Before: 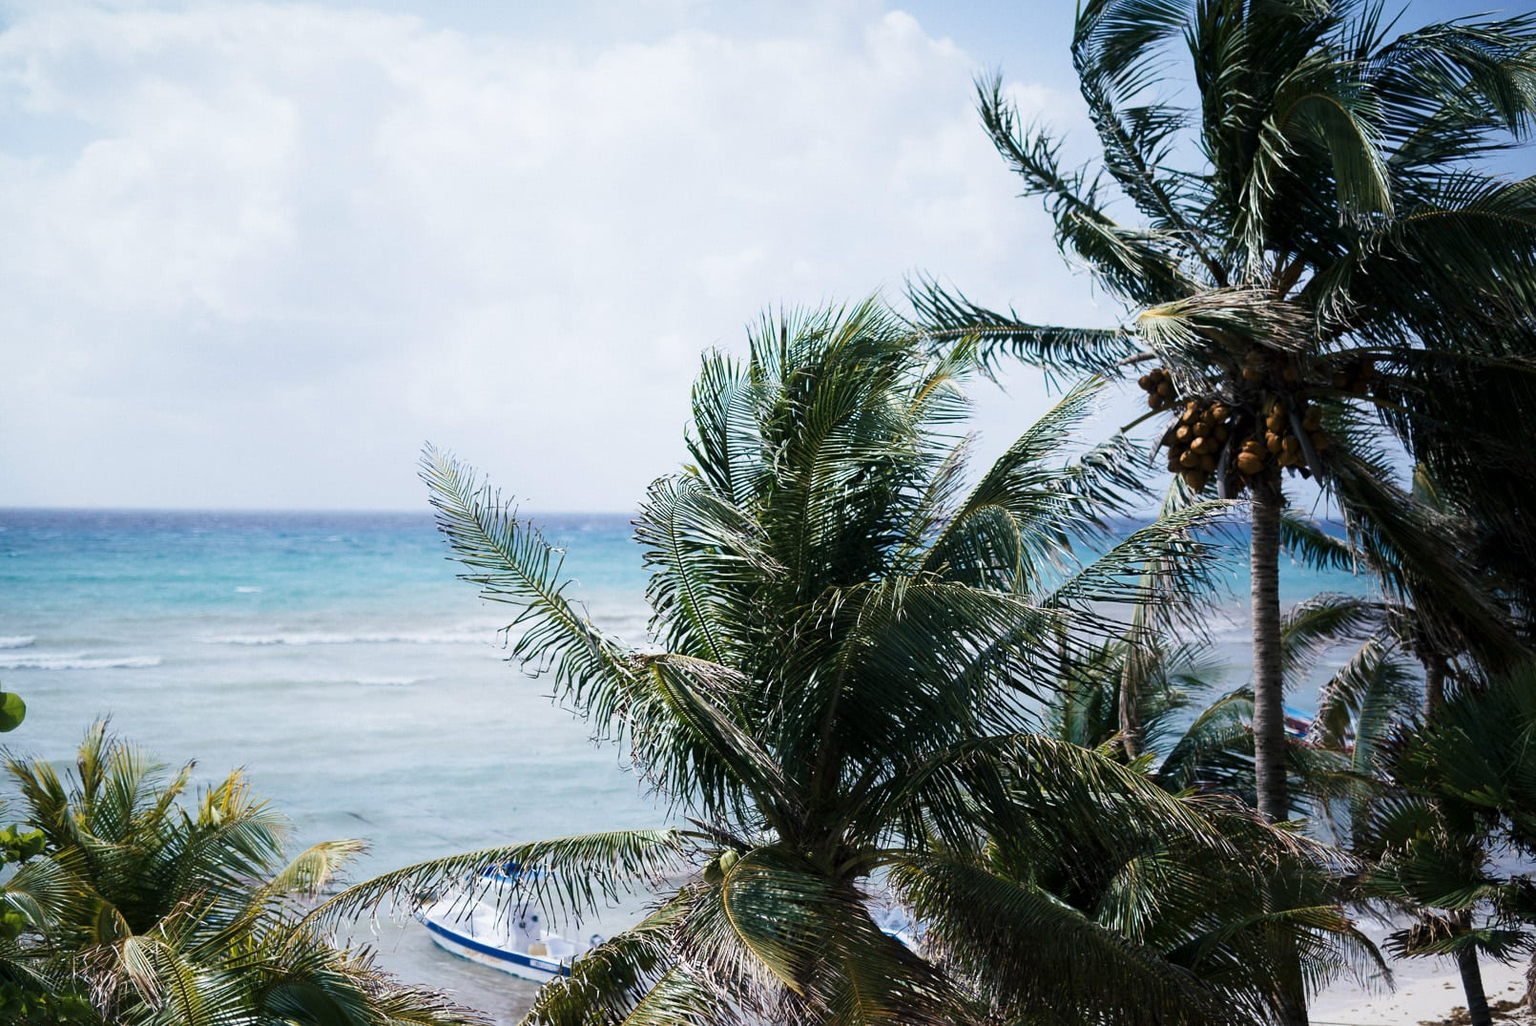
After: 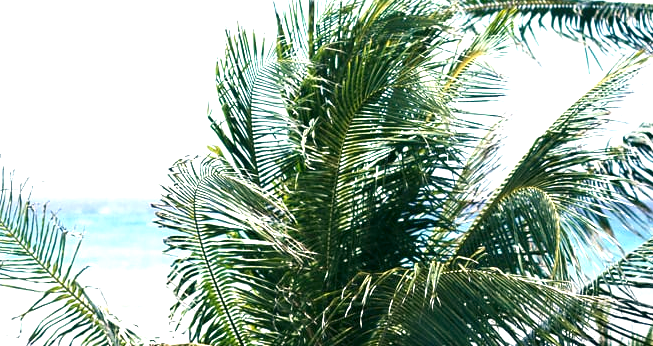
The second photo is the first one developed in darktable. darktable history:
exposure: black level correction 0, exposure 1.2 EV, compensate exposure bias true, compensate highlight preservation false
crop: left 31.719%, top 31.871%, right 27.66%, bottom 35.934%
color correction: highlights a* -0.42, highlights b* 9.24, shadows a* -8.79, shadows b* 1.22
